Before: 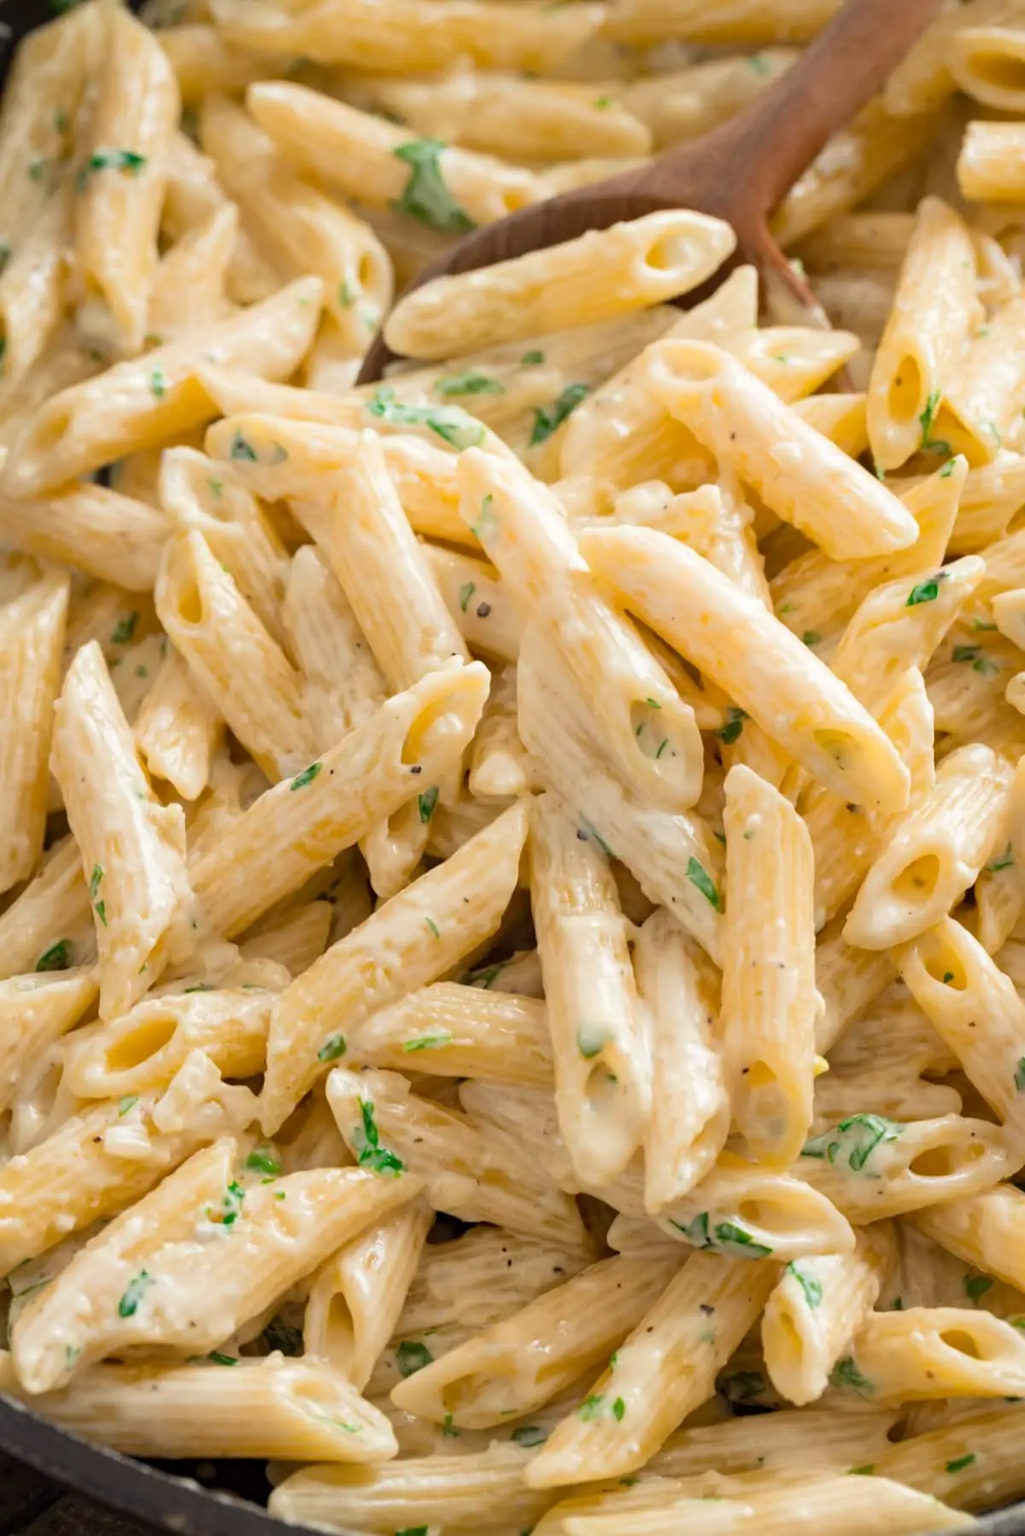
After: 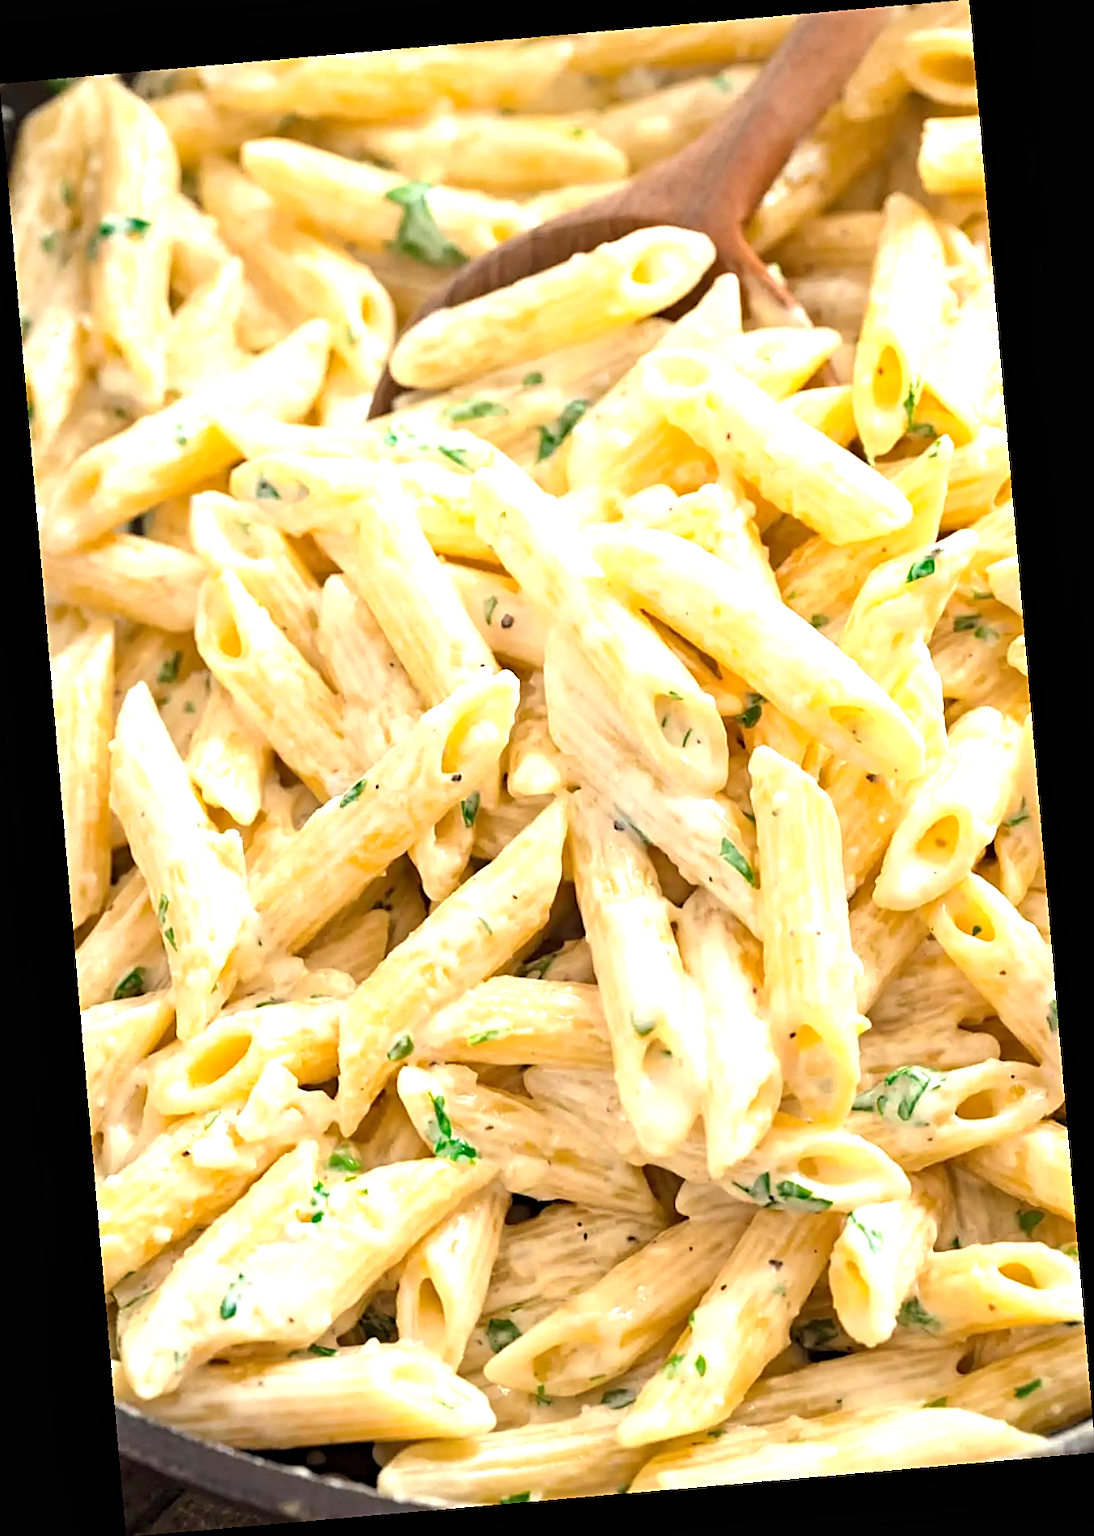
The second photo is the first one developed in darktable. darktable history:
rotate and perspective: rotation -4.98°, automatic cropping off
contrast equalizer: y [[0.5, 0.504, 0.515, 0.527, 0.535, 0.534], [0.5 ×6], [0.491, 0.387, 0.179, 0.068, 0.068, 0.068], [0 ×5, 0.023], [0 ×6]]
sharpen: on, module defaults
exposure: black level correction 0, exposure 1 EV, compensate exposure bias true, compensate highlight preservation false
